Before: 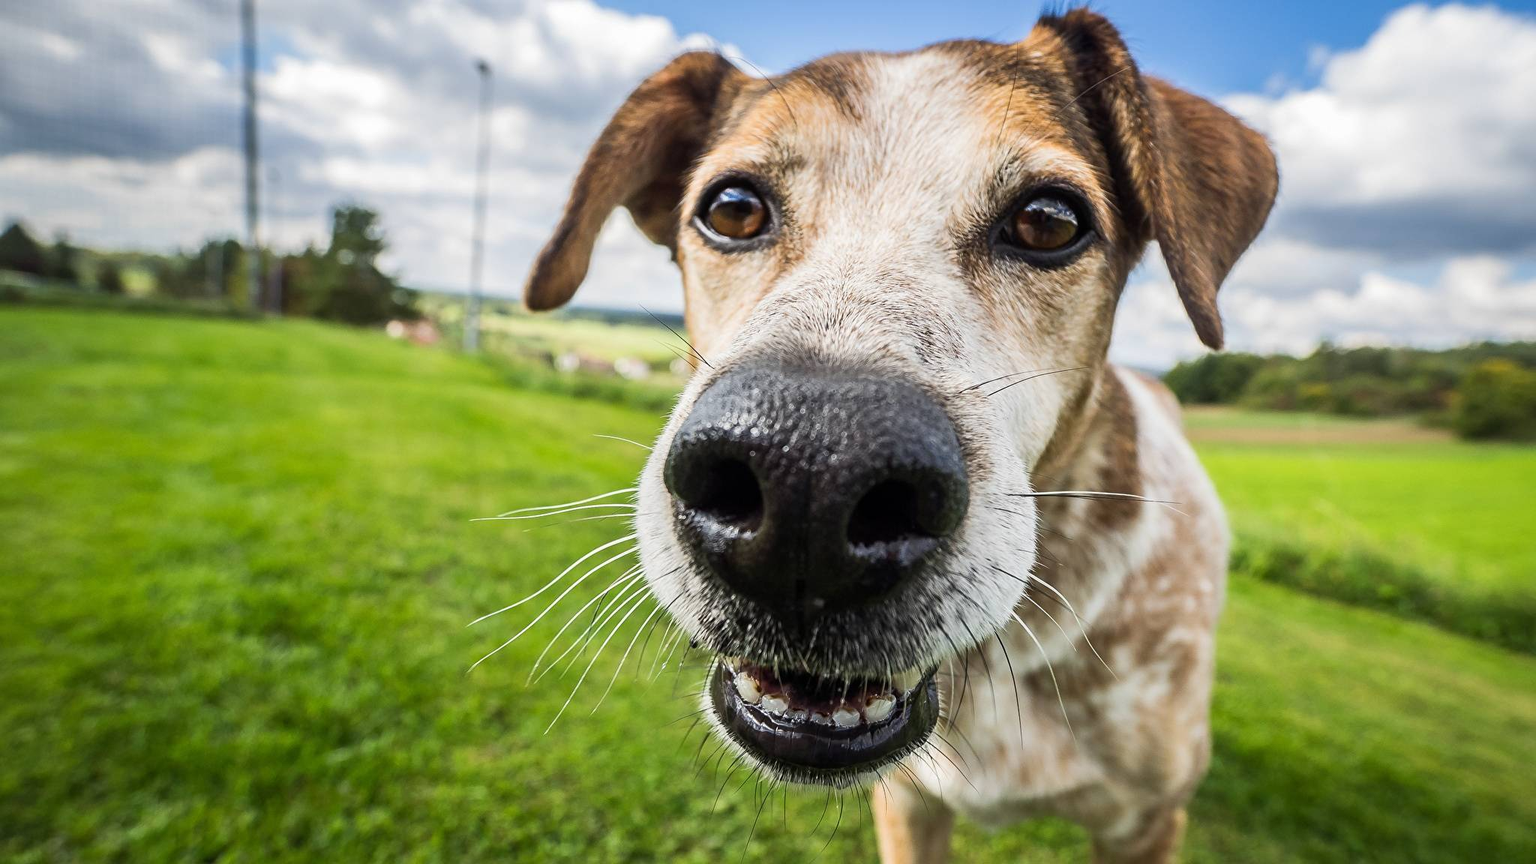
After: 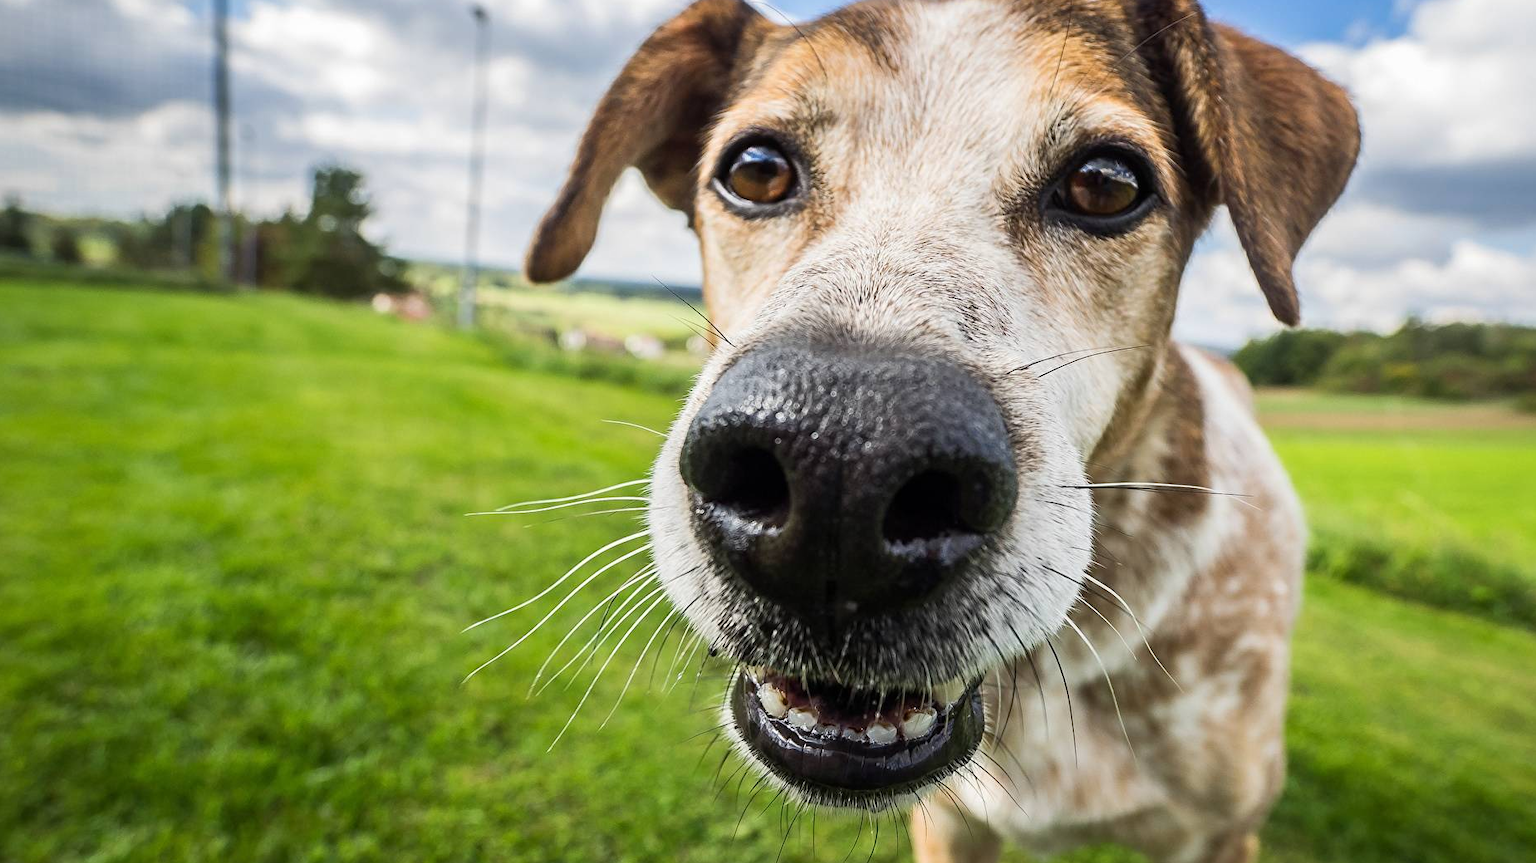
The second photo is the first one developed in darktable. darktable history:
tone equalizer: on, module defaults
crop: left 3.305%, top 6.436%, right 6.389%, bottom 3.258%
